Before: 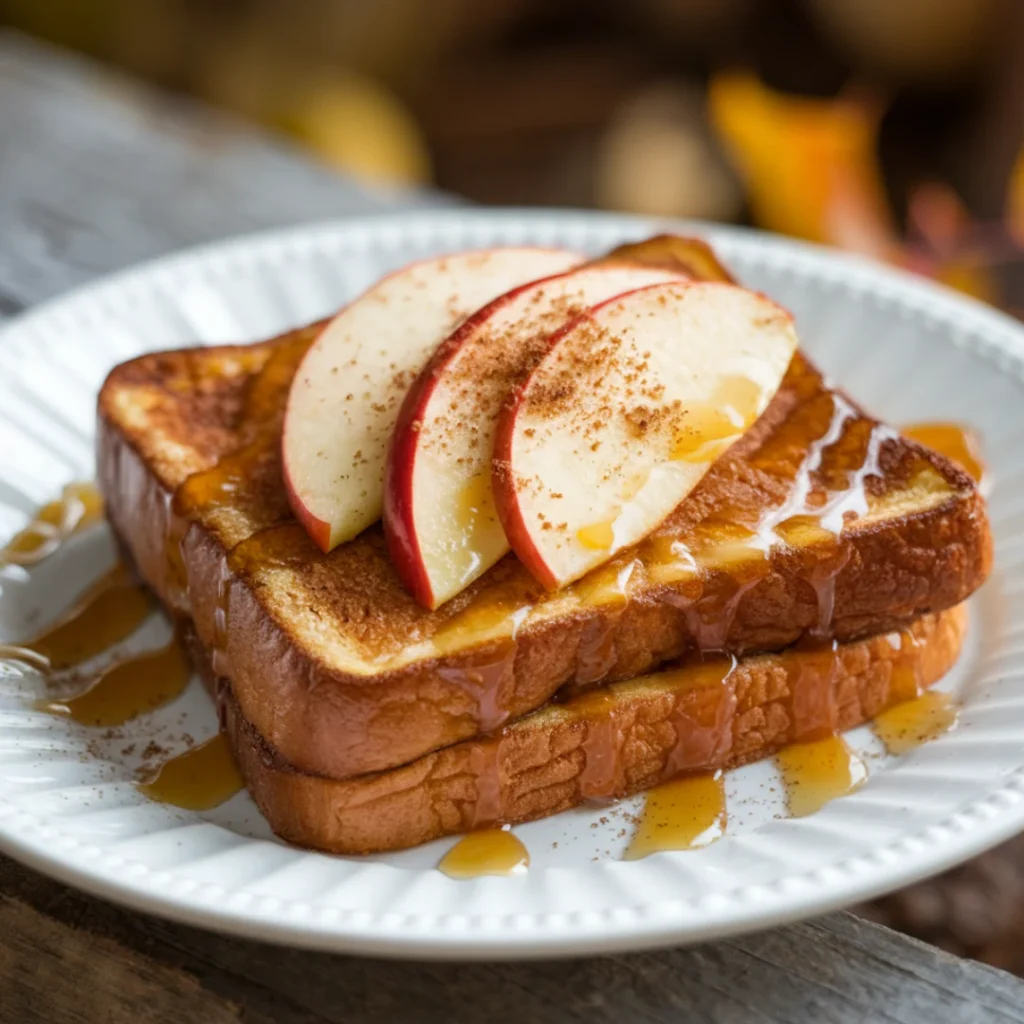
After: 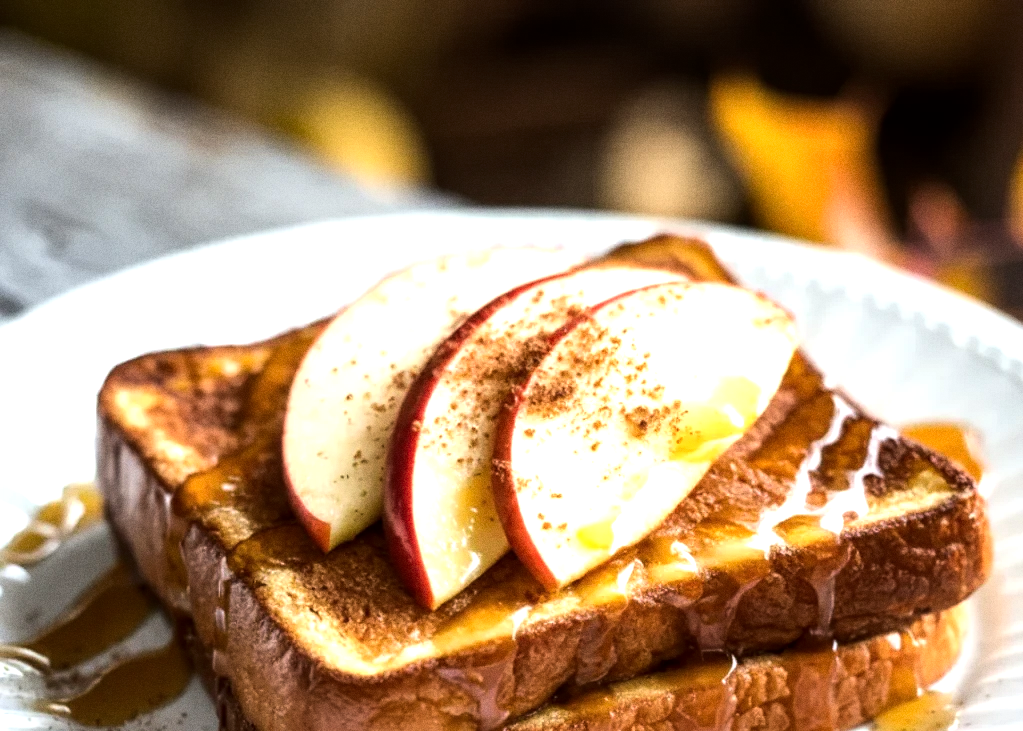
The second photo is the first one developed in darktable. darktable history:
tone equalizer: -8 EV -1.08 EV, -7 EV -1.01 EV, -6 EV -0.867 EV, -5 EV -0.578 EV, -3 EV 0.578 EV, -2 EV 0.867 EV, -1 EV 1.01 EV, +0 EV 1.08 EV, edges refinement/feathering 500, mask exposure compensation -1.57 EV, preserve details no
grain: coarseness 0.09 ISO
crop: bottom 28.576%
local contrast: mode bilateral grid, contrast 20, coarseness 50, detail 120%, midtone range 0.2
